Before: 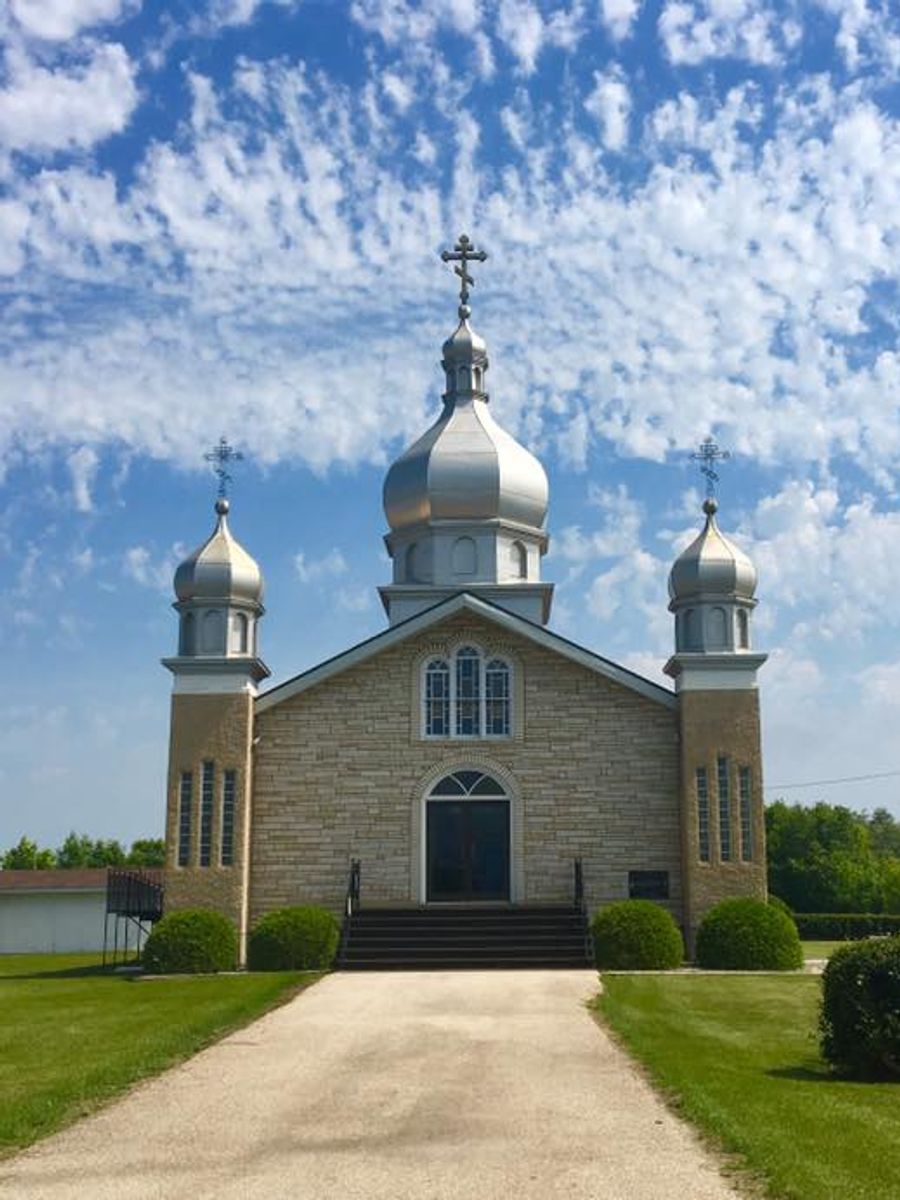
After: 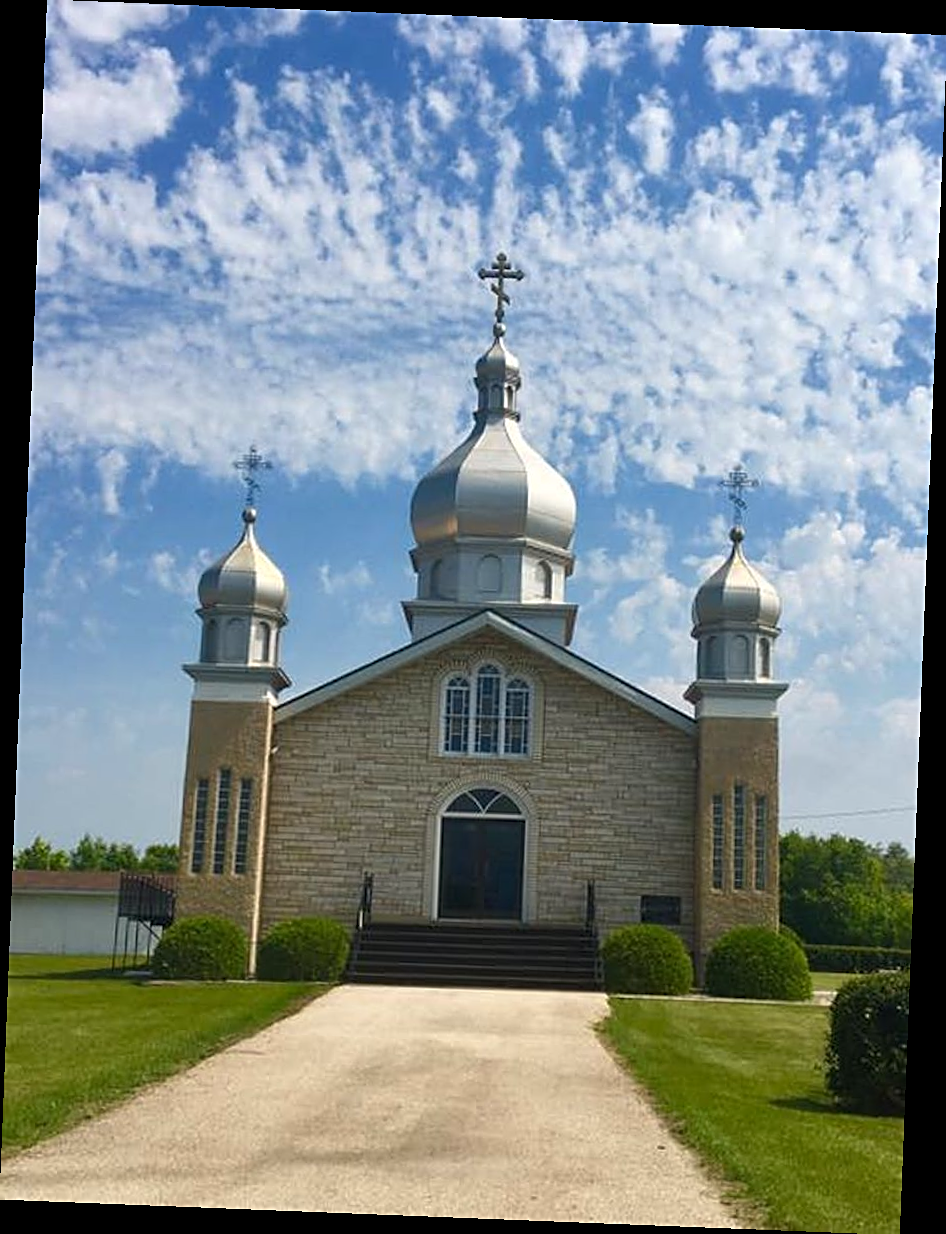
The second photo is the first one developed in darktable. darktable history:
tone equalizer: on, module defaults
rotate and perspective: rotation 2.27°, automatic cropping off
color calibration: x 0.342, y 0.355, temperature 5146 K
sharpen: on, module defaults
